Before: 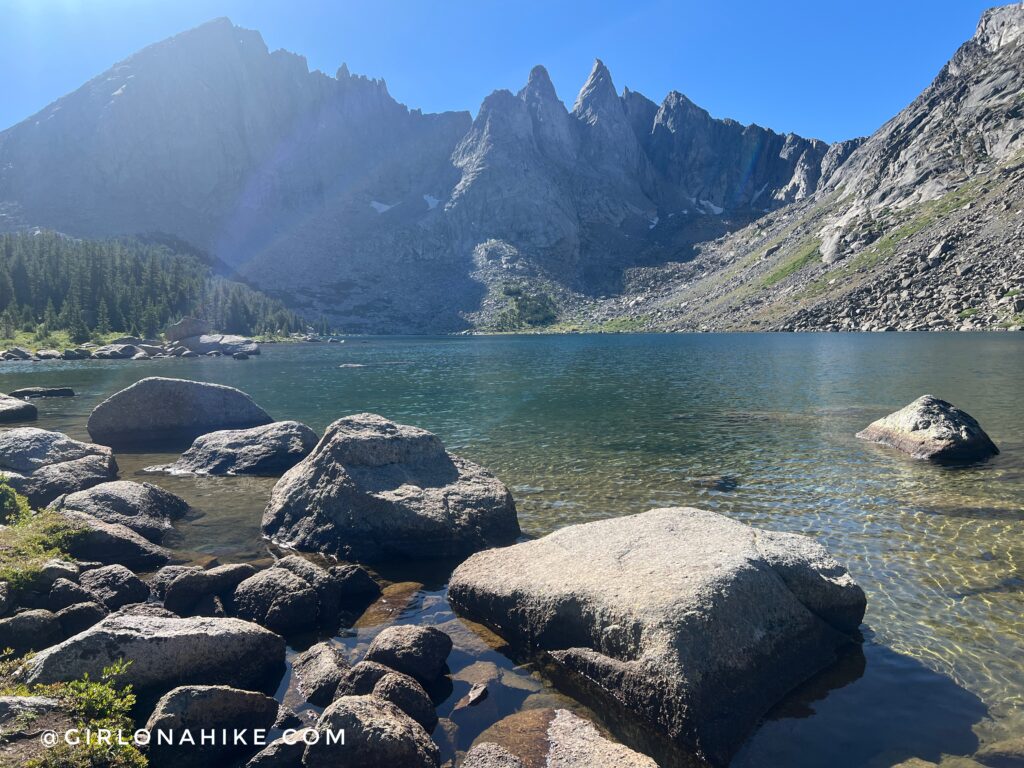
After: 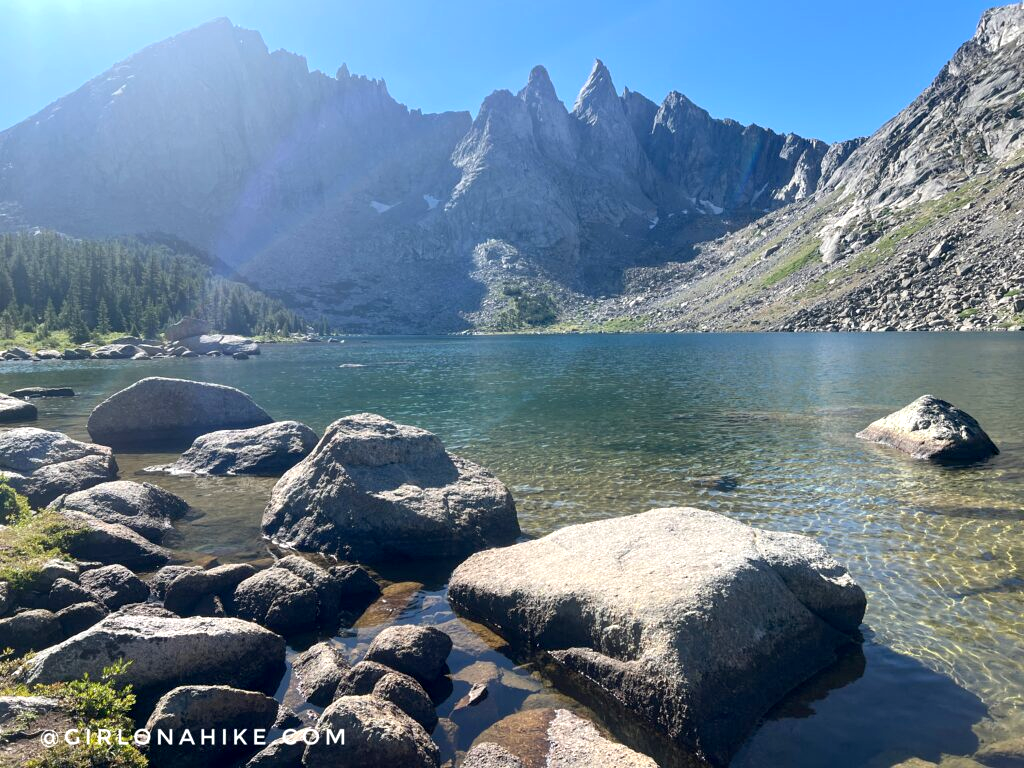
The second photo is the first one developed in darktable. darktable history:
exposure: black level correction 0.003, exposure 0.384 EV, compensate highlight preservation false
